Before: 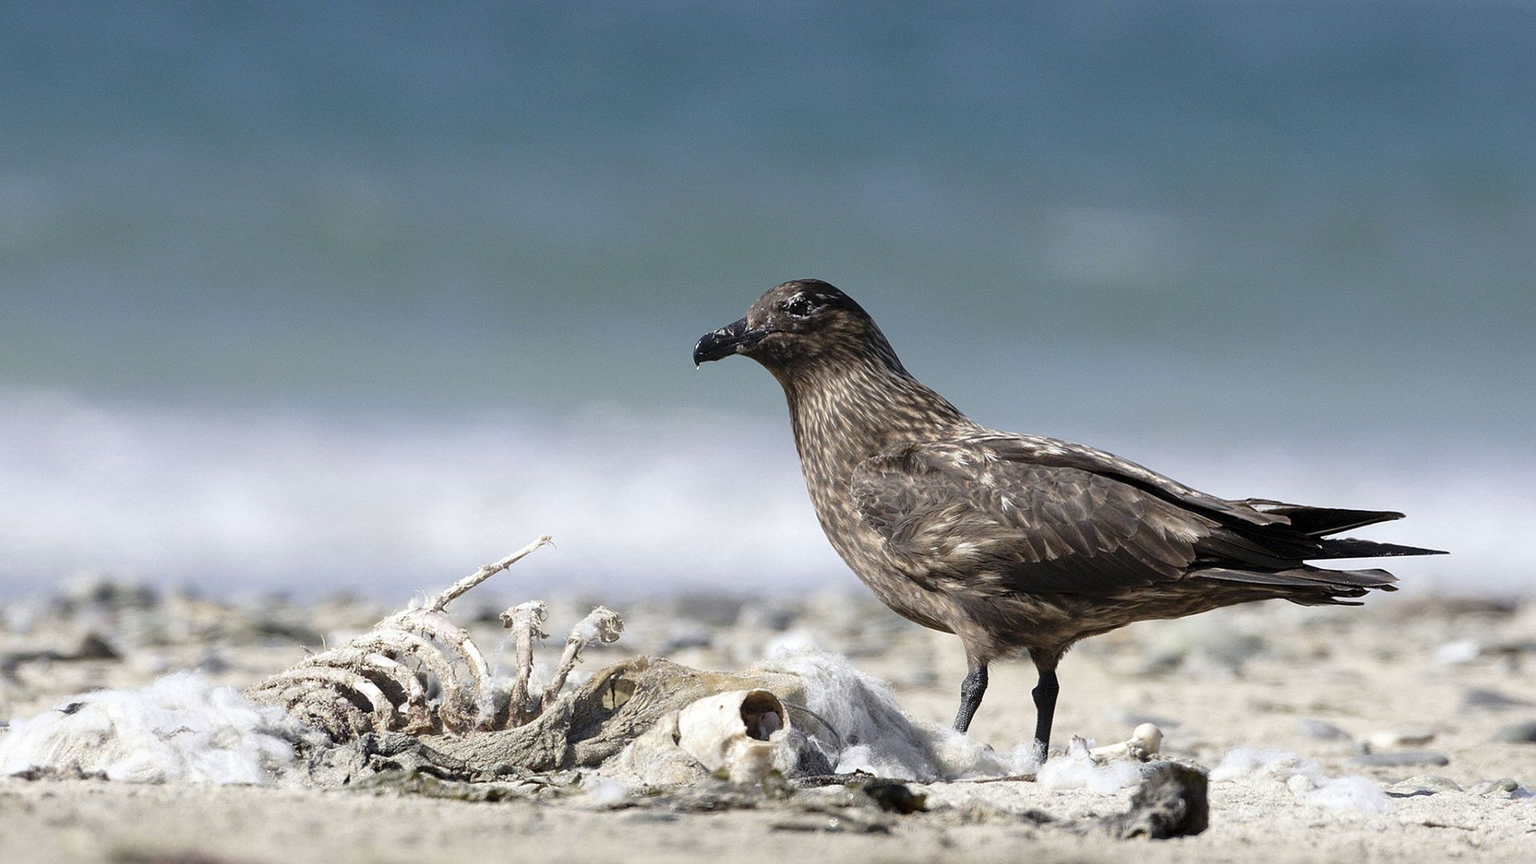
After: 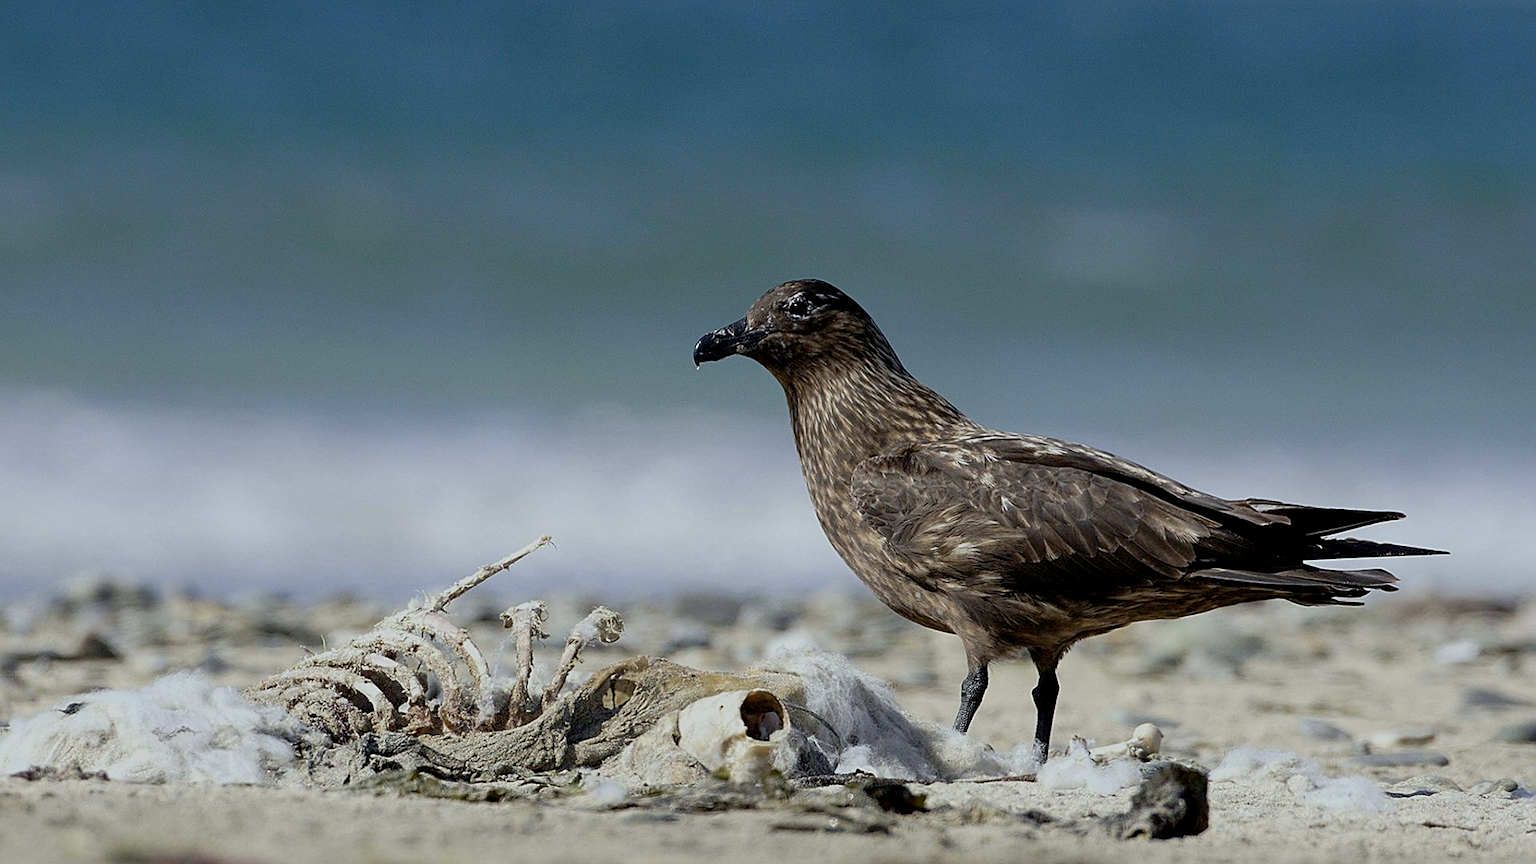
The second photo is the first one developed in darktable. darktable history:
sharpen: on, module defaults
color correction: saturation 1.32
exposure: black level correction 0.009, exposure -0.637 EV, compensate highlight preservation false
white balance: red 0.978, blue 0.999
